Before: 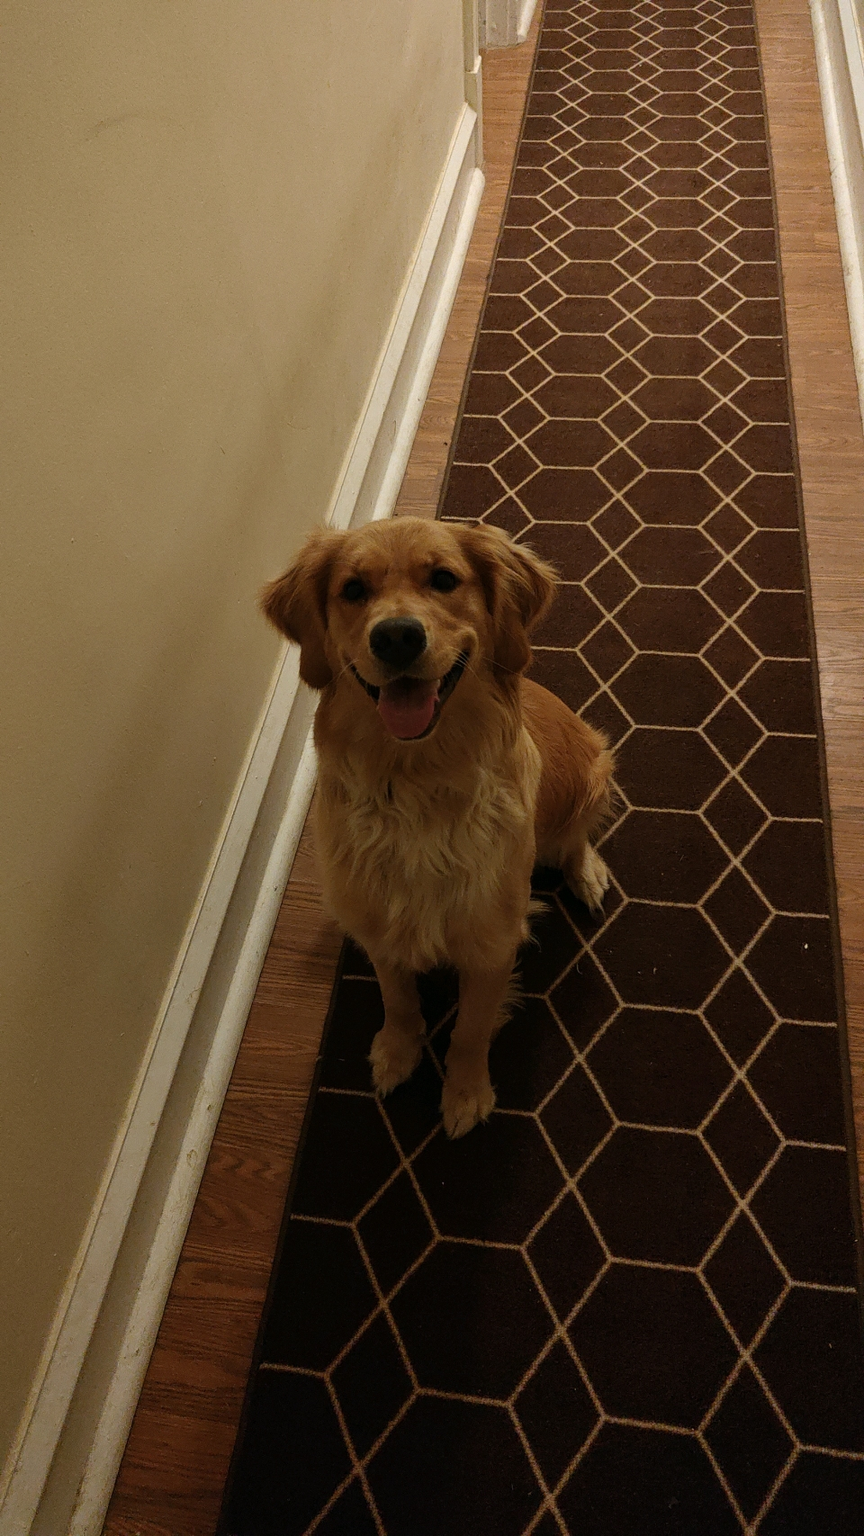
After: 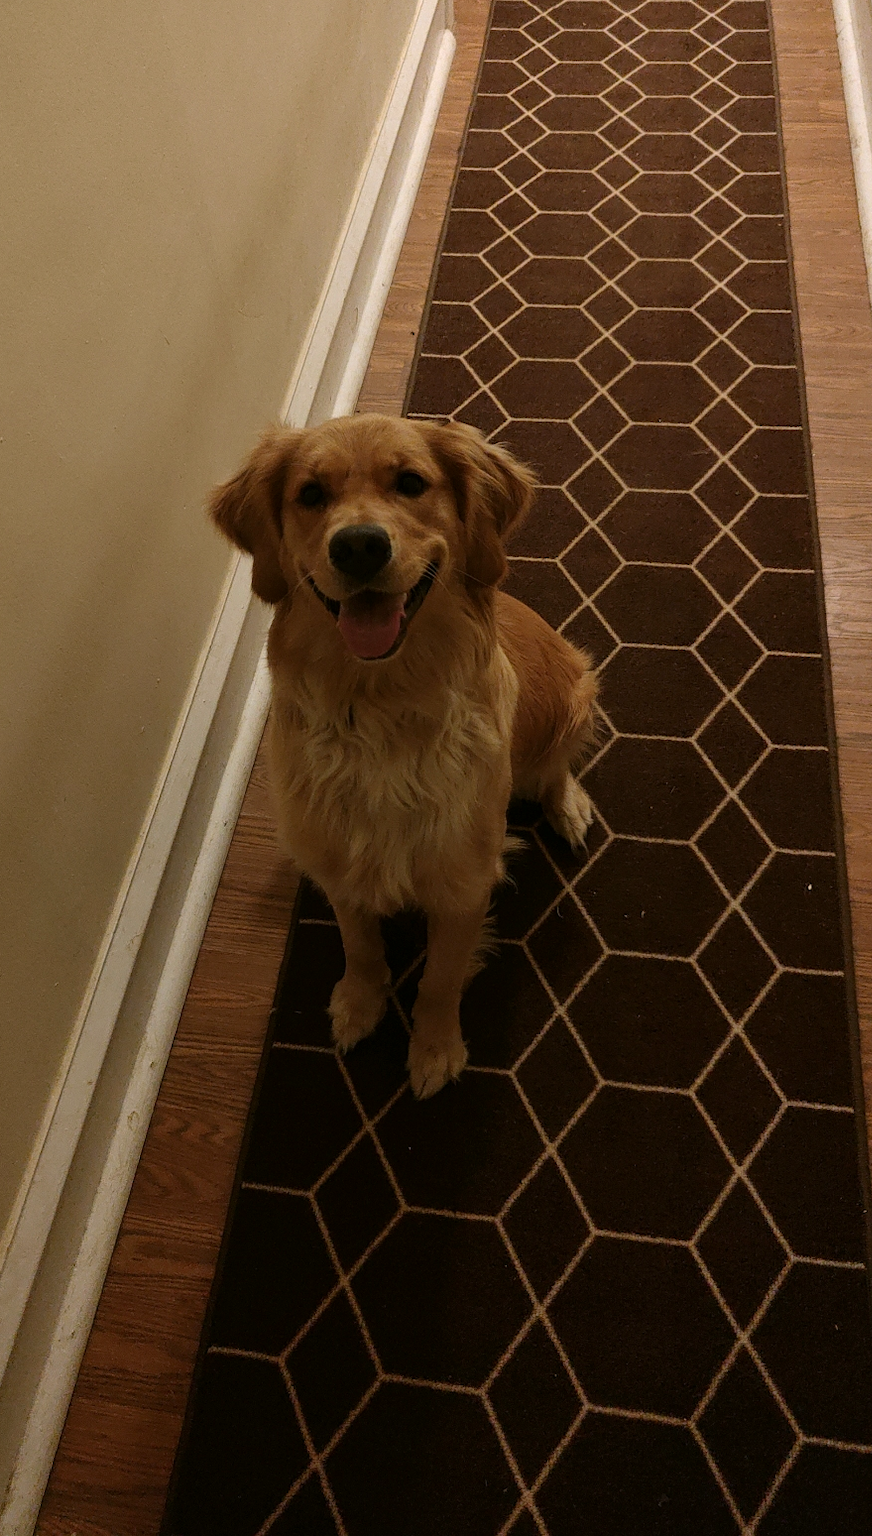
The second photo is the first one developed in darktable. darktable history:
crop and rotate: left 8.262%, top 9.226%
color correction: highlights a* 3.12, highlights b* -1.55, shadows a* -0.101, shadows b* 2.52, saturation 0.98
